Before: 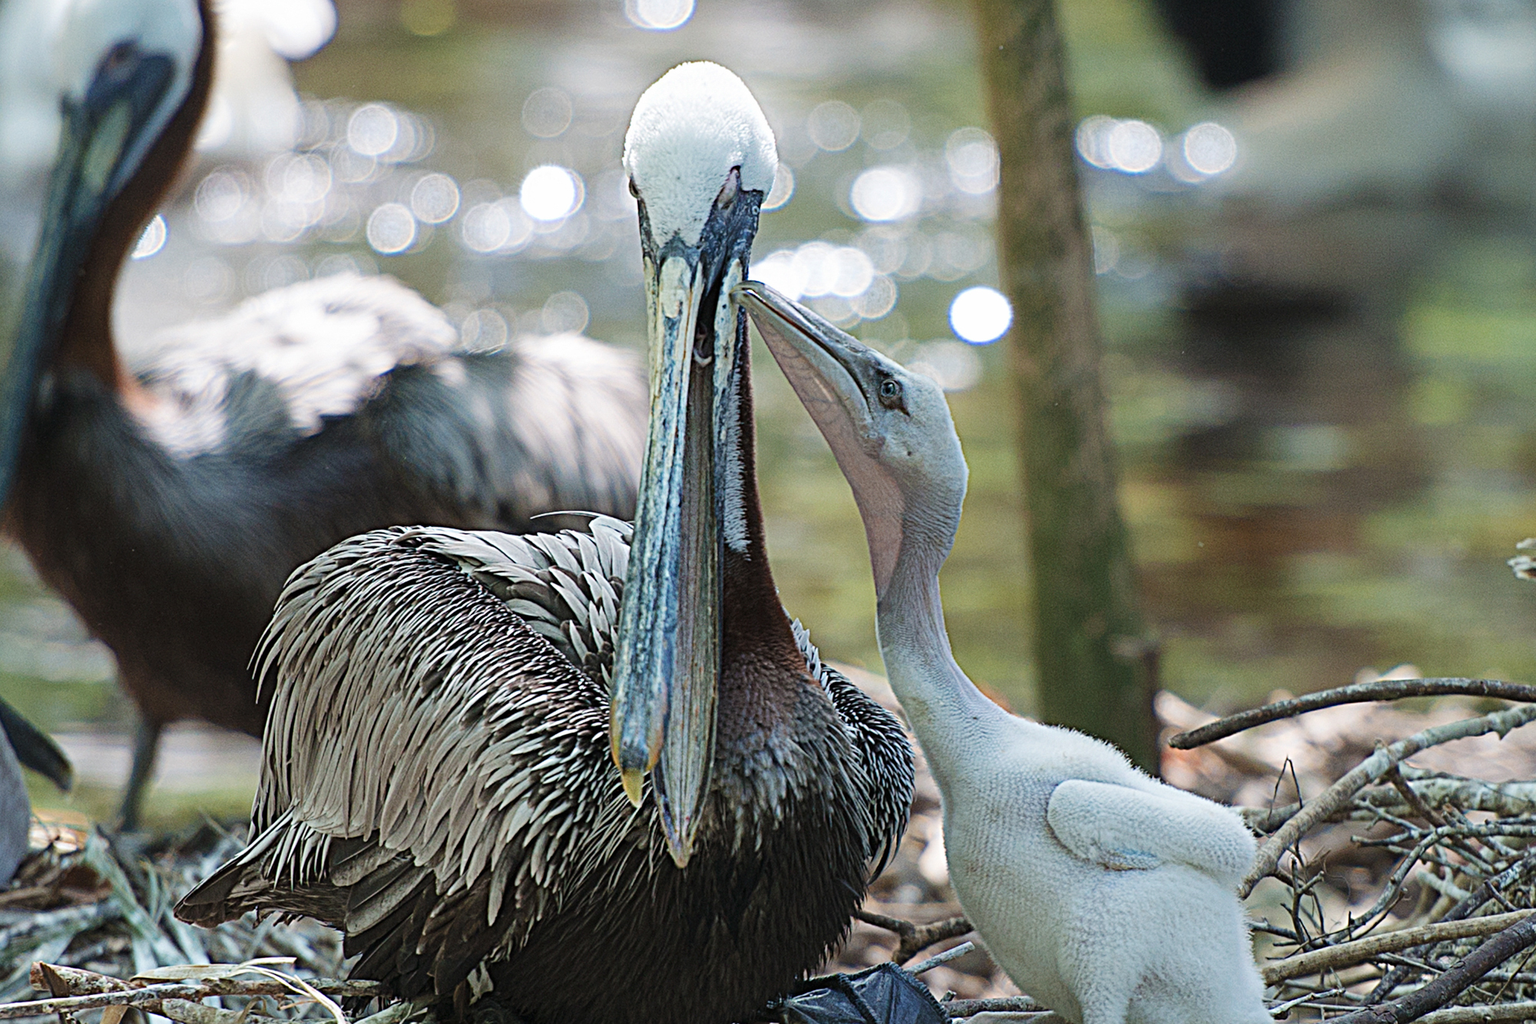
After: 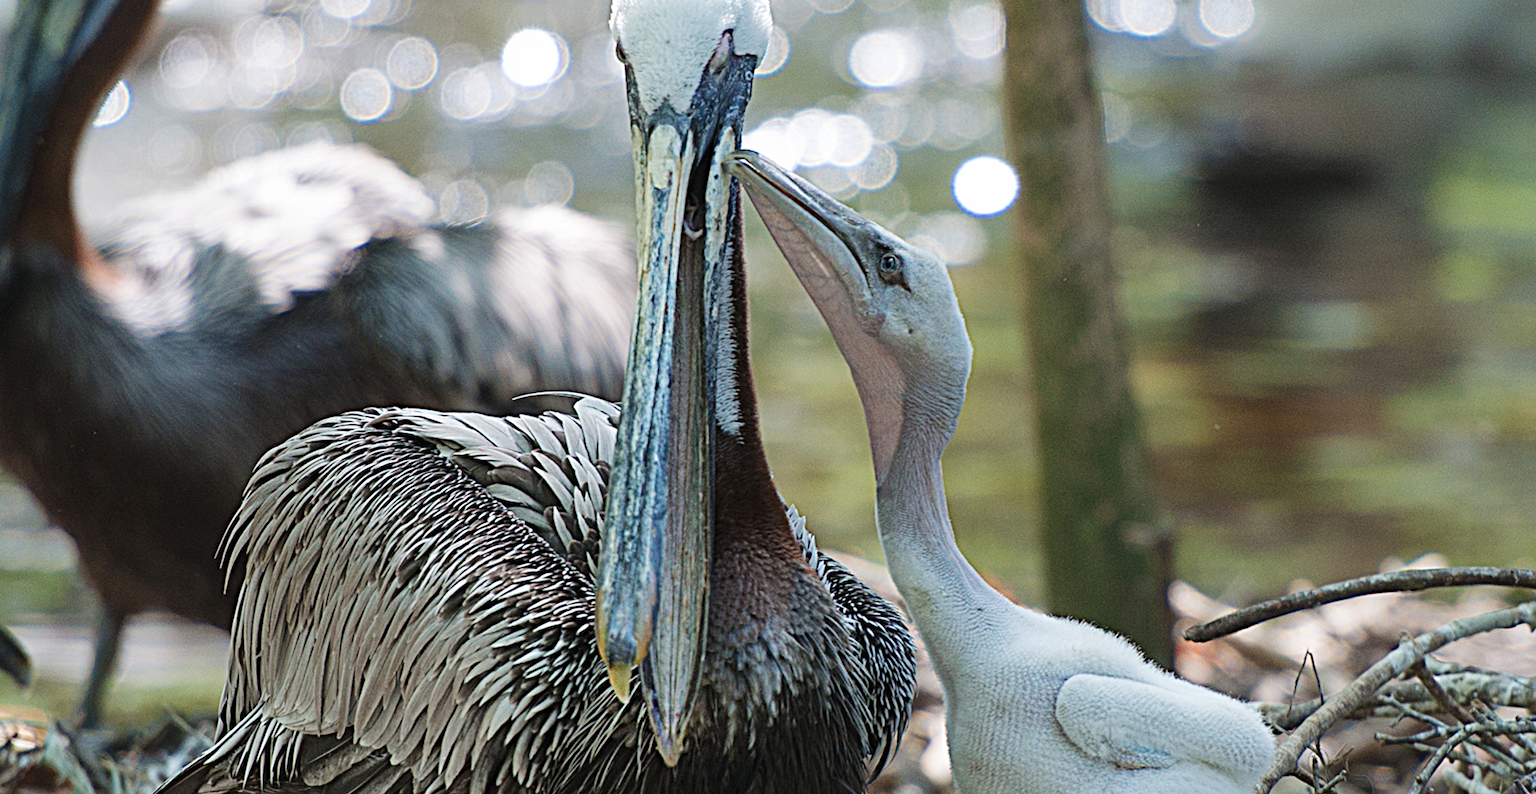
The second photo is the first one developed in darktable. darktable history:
crop and rotate: left 2.842%, top 13.562%, right 1.975%, bottom 12.612%
